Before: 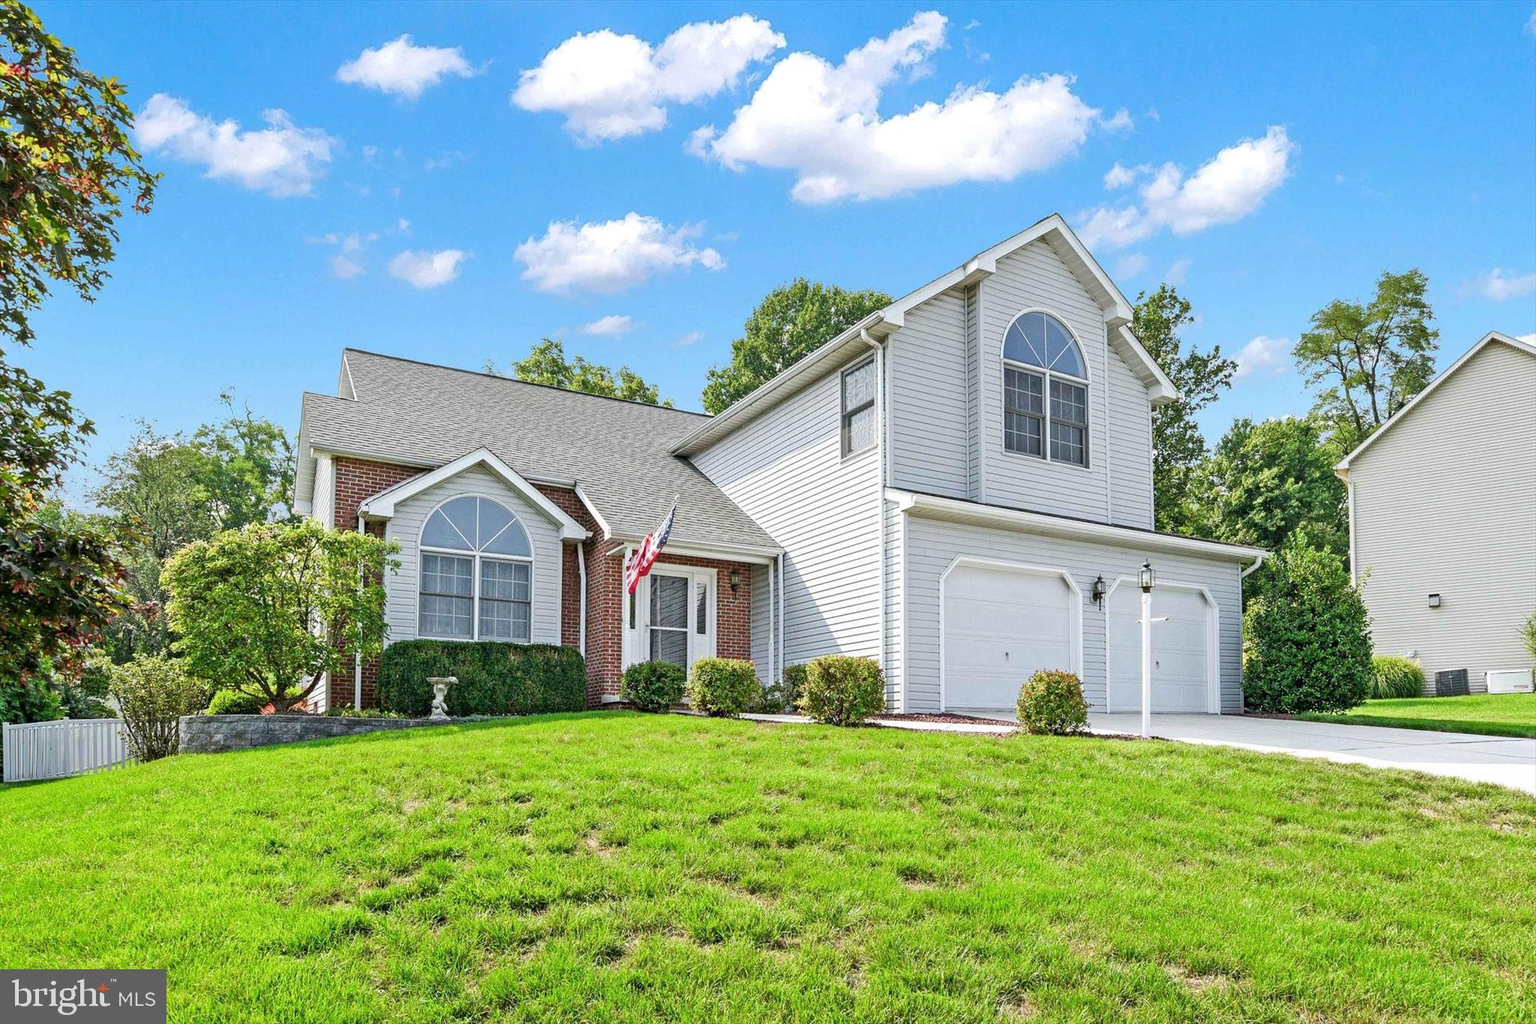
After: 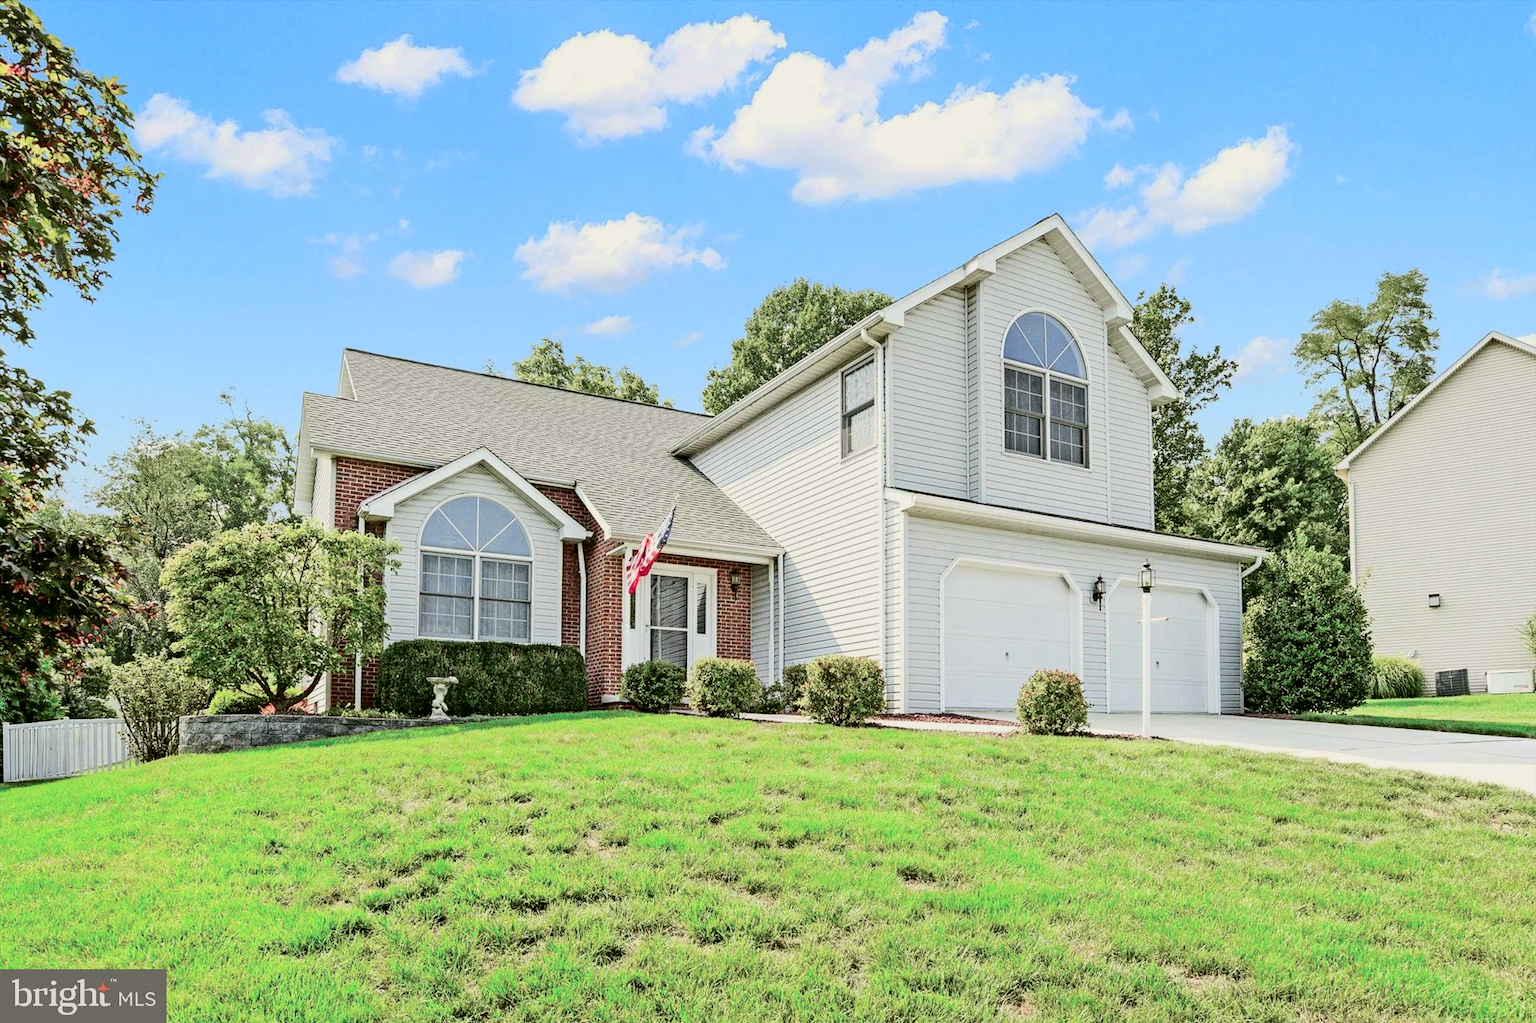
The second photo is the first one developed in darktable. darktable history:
tone curve: curves: ch0 [(0, 0) (0.049, 0.01) (0.154, 0.081) (0.491, 0.56) (0.739, 0.794) (0.992, 0.937)]; ch1 [(0, 0) (0.172, 0.123) (0.317, 0.272) (0.401, 0.422) (0.499, 0.497) (0.531, 0.54) (0.615, 0.603) (0.741, 0.783) (1, 1)]; ch2 [(0, 0) (0.411, 0.424) (0.462, 0.483) (0.544, 0.56) (0.686, 0.638) (1, 1)], color space Lab, independent channels, preserve colors none
